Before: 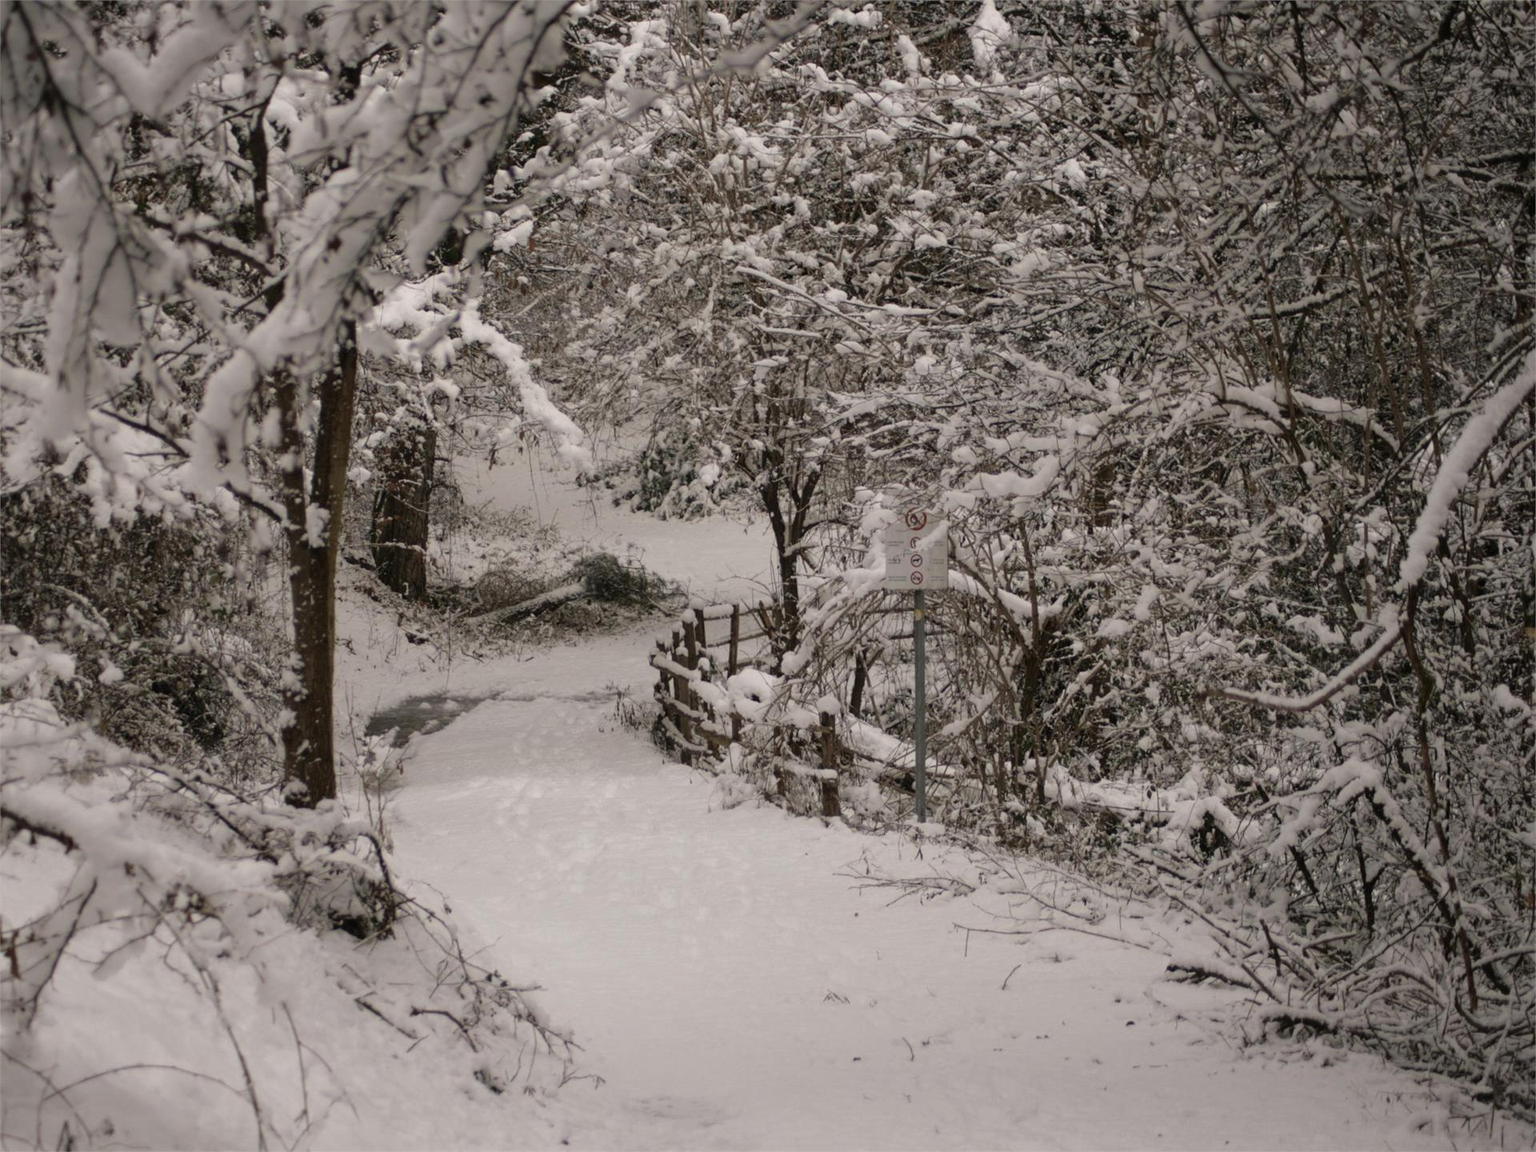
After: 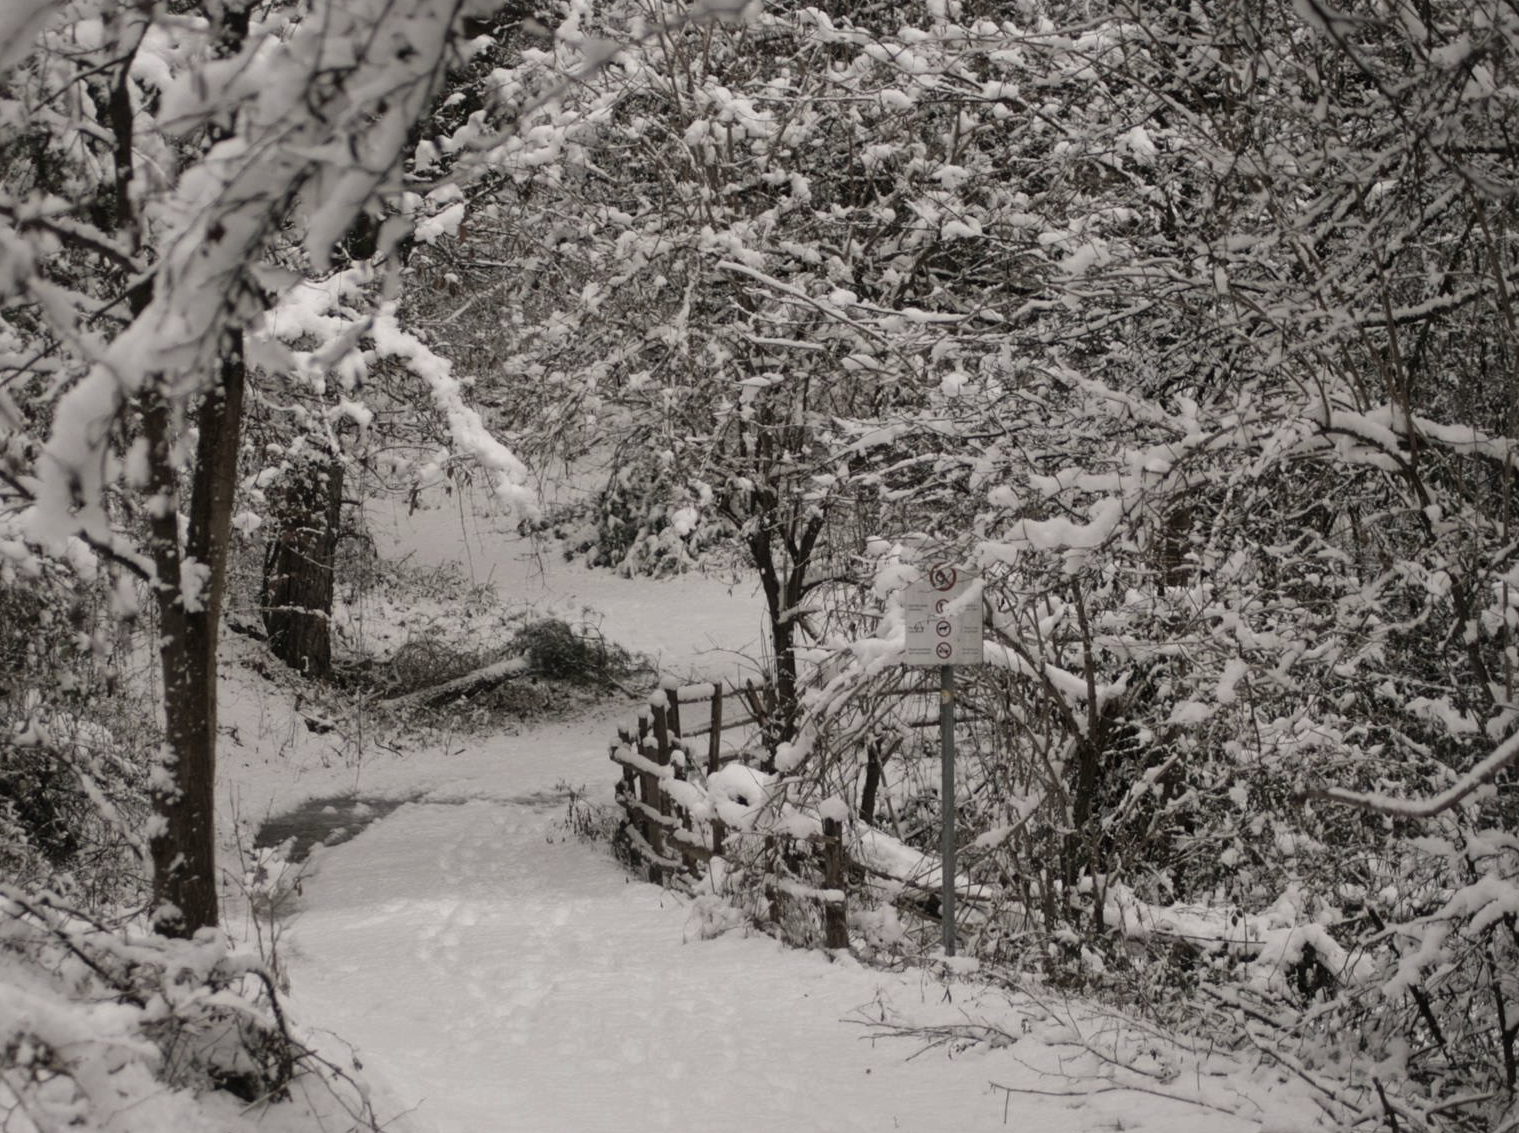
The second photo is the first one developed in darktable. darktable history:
crop and rotate: left 10.565%, top 5.024%, right 10.319%, bottom 16.289%
contrast brightness saturation: contrast -0.048, saturation -0.39
local contrast: mode bilateral grid, contrast 20, coarseness 50, detail 132%, midtone range 0.2
